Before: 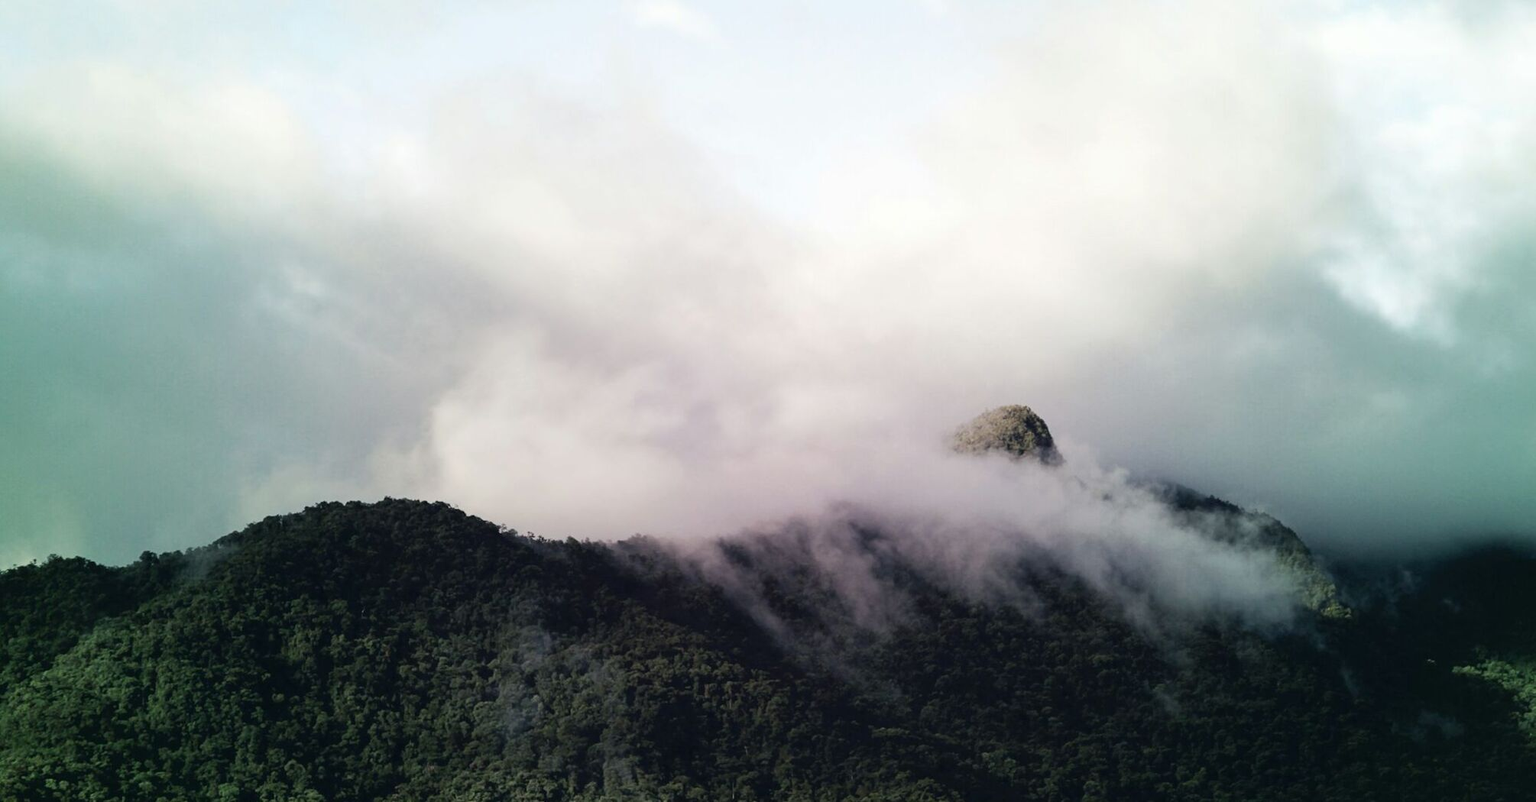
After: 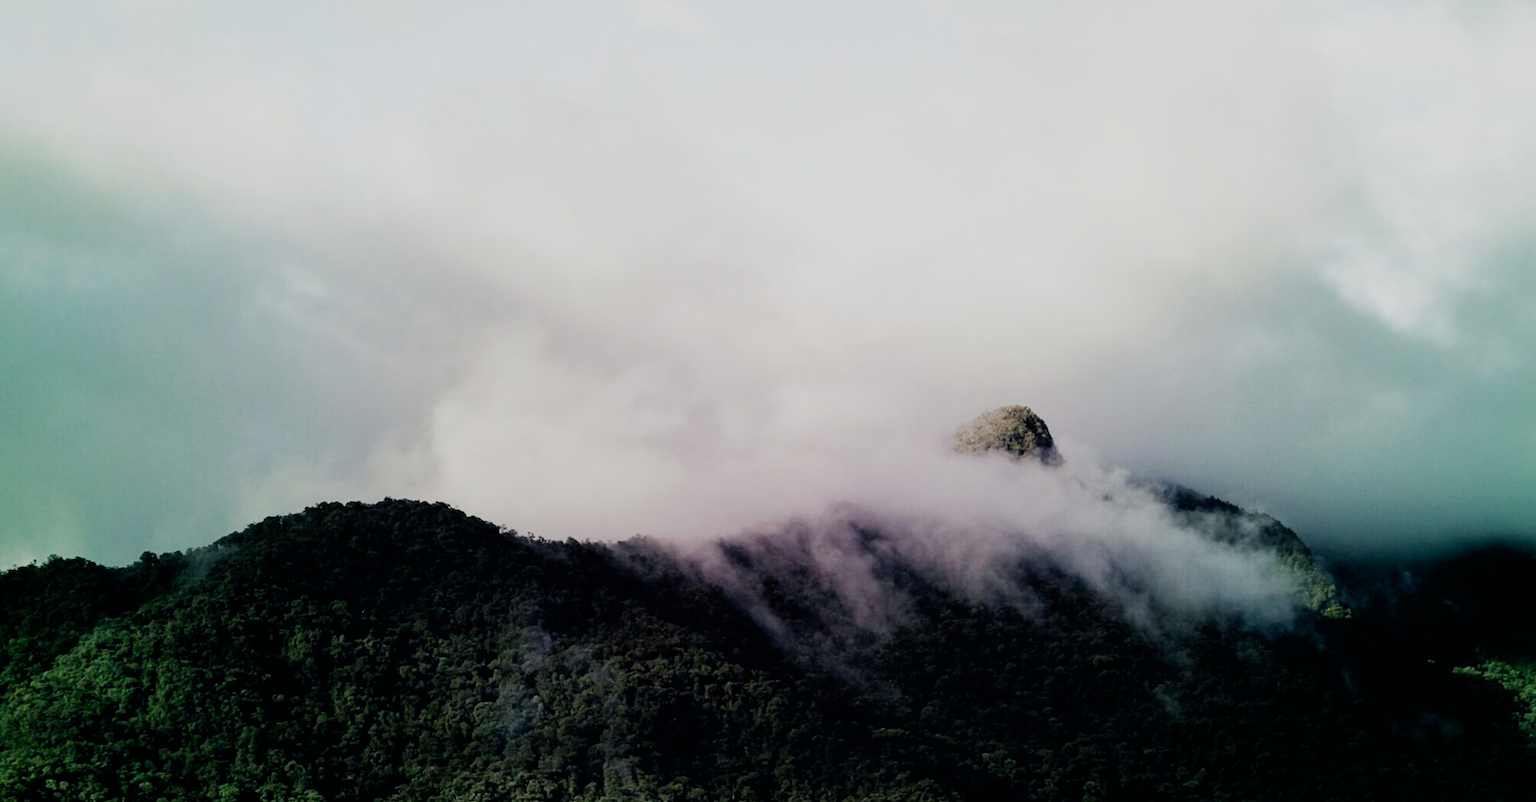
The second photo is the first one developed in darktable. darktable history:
filmic rgb: middle gray luminance 29.16%, black relative exposure -10.26 EV, white relative exposure 5.48 EV, target black luminance 0%, hardness 3.97, latitude 1.58%, contrast 1.119, highlights saturation mix 5.42%, shadows ↔ highlights balance 14.91%, preserve chrominance no, color science v4 (2020)
